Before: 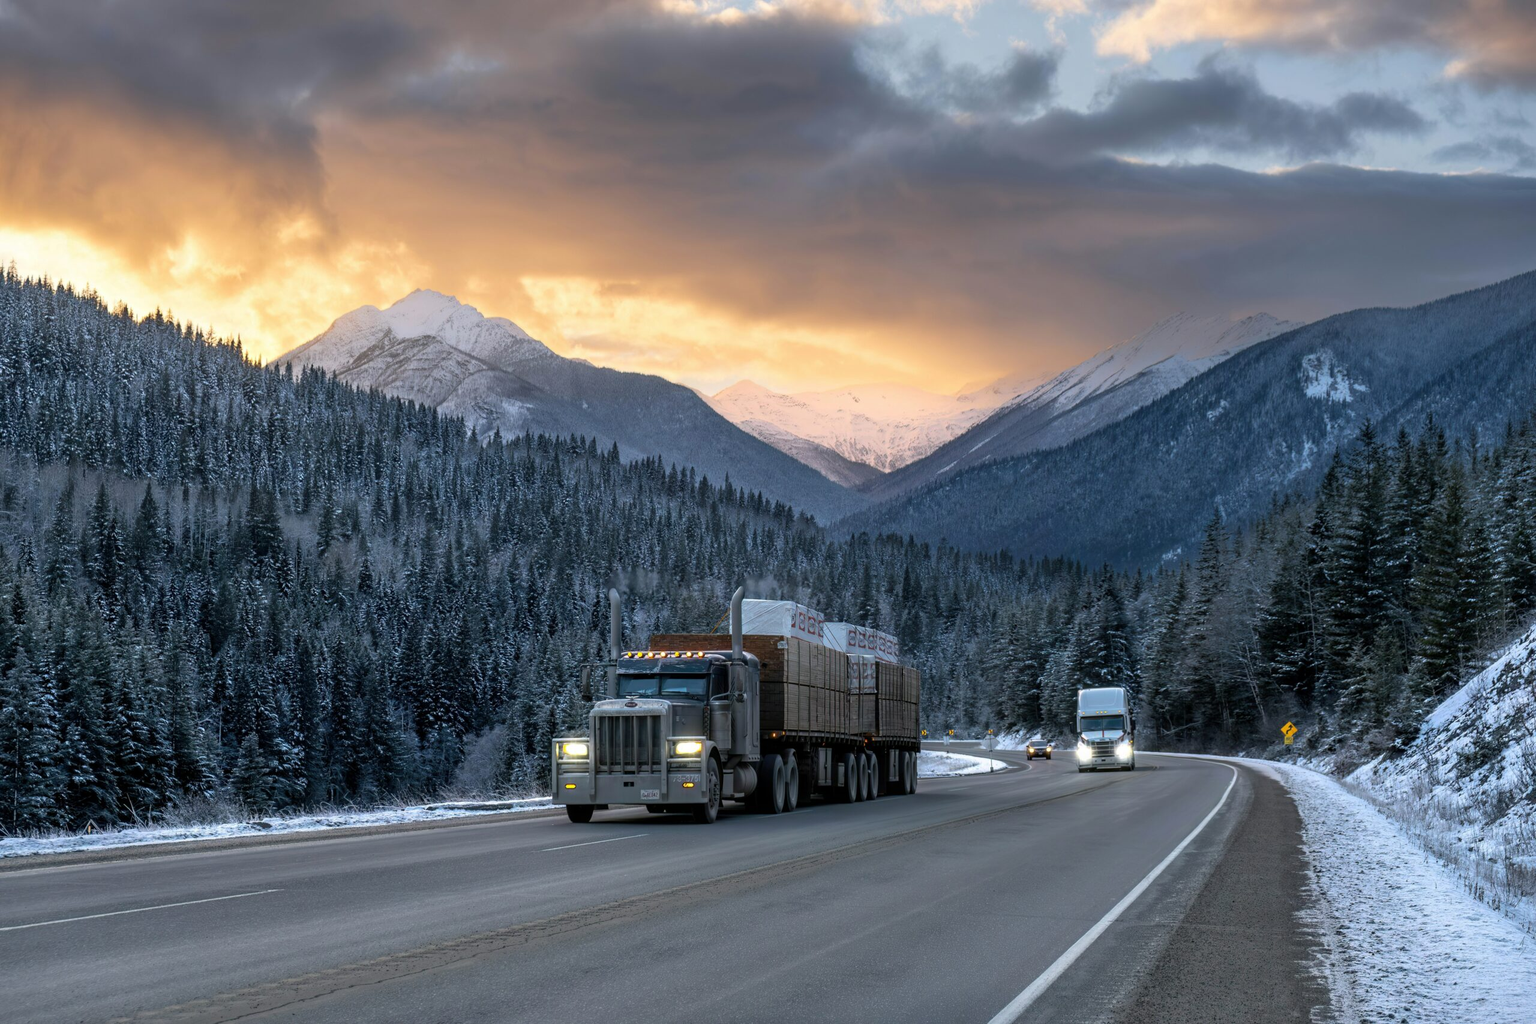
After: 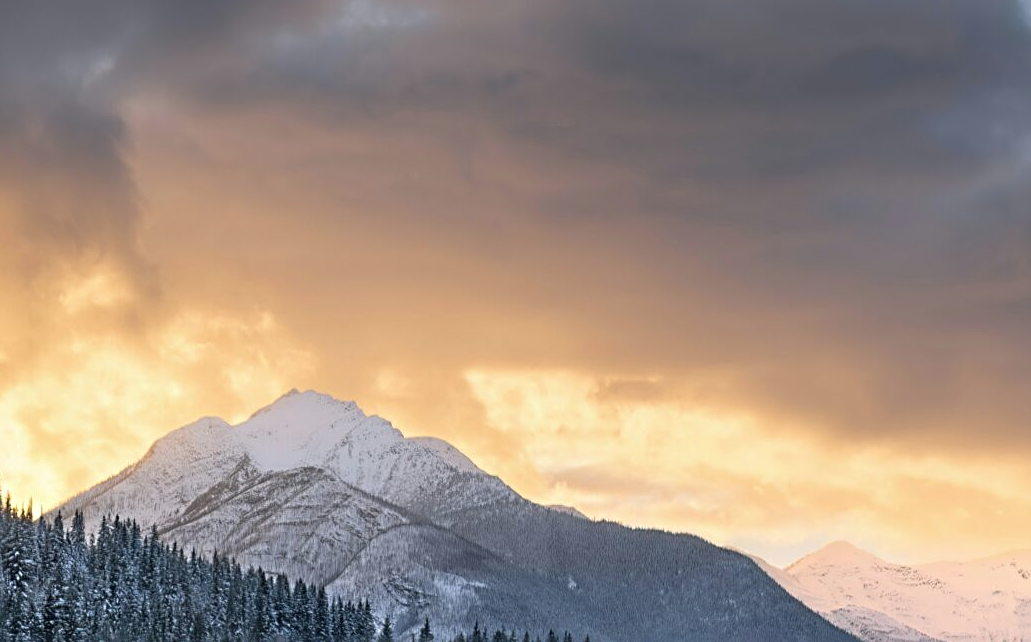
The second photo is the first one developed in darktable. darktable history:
crop: left 15.742%, top 5.445%, right 43.964%, bottom 56.925%
contrast brightness saturation: saturation -0.059
sharpen: radius 2.762
